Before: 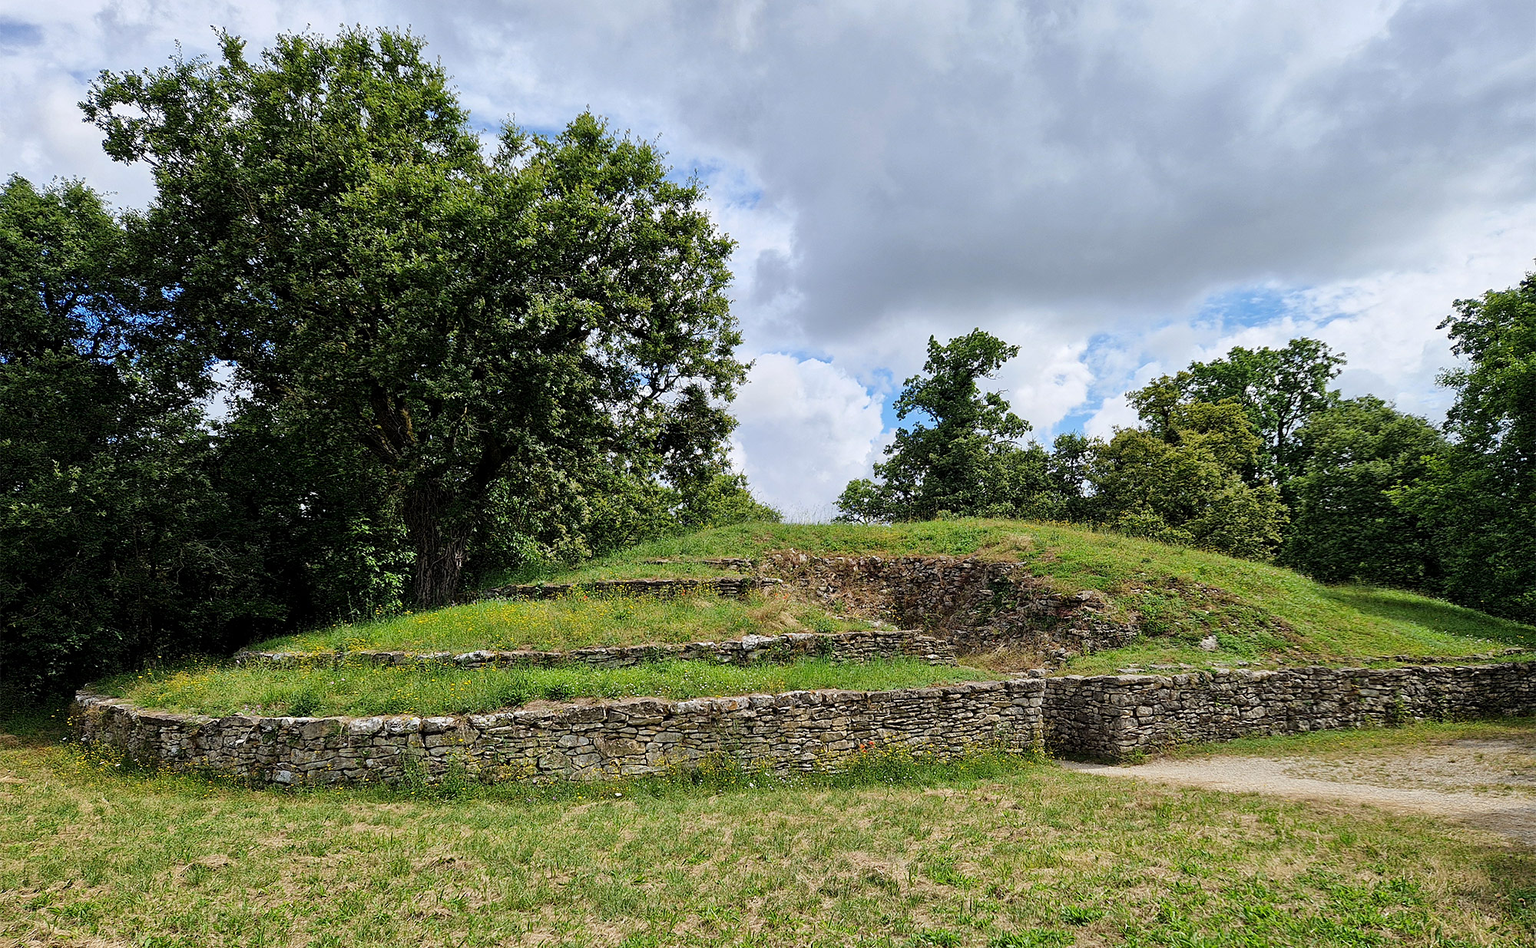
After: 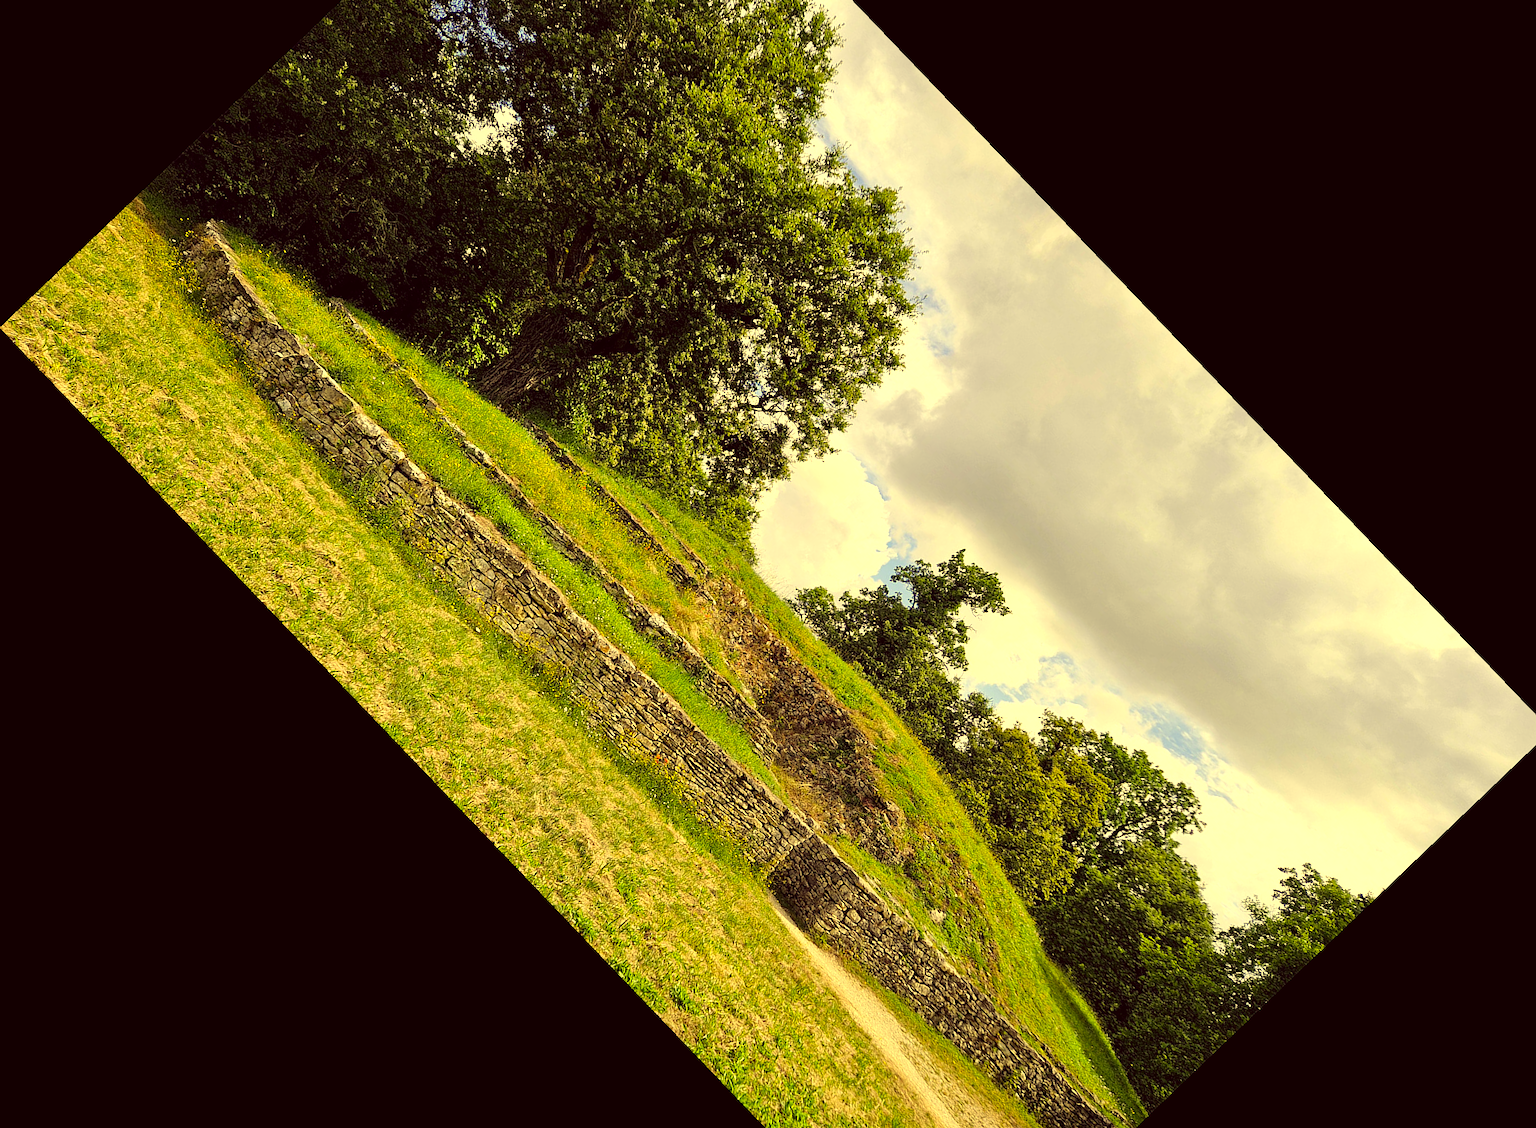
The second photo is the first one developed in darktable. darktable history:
crop and rotate: angle -46.26°, top 16.234%, right 0.912%, bottom 11.704%
white balance: red 1.045, blue 0.932
color correction: highlights a* -0.482, highlights b* 40, shadows a* 9.8, shadows b* -0.161
exposure: black level correction 0, exposure 0.5 EV, compensate highlight preservation false
